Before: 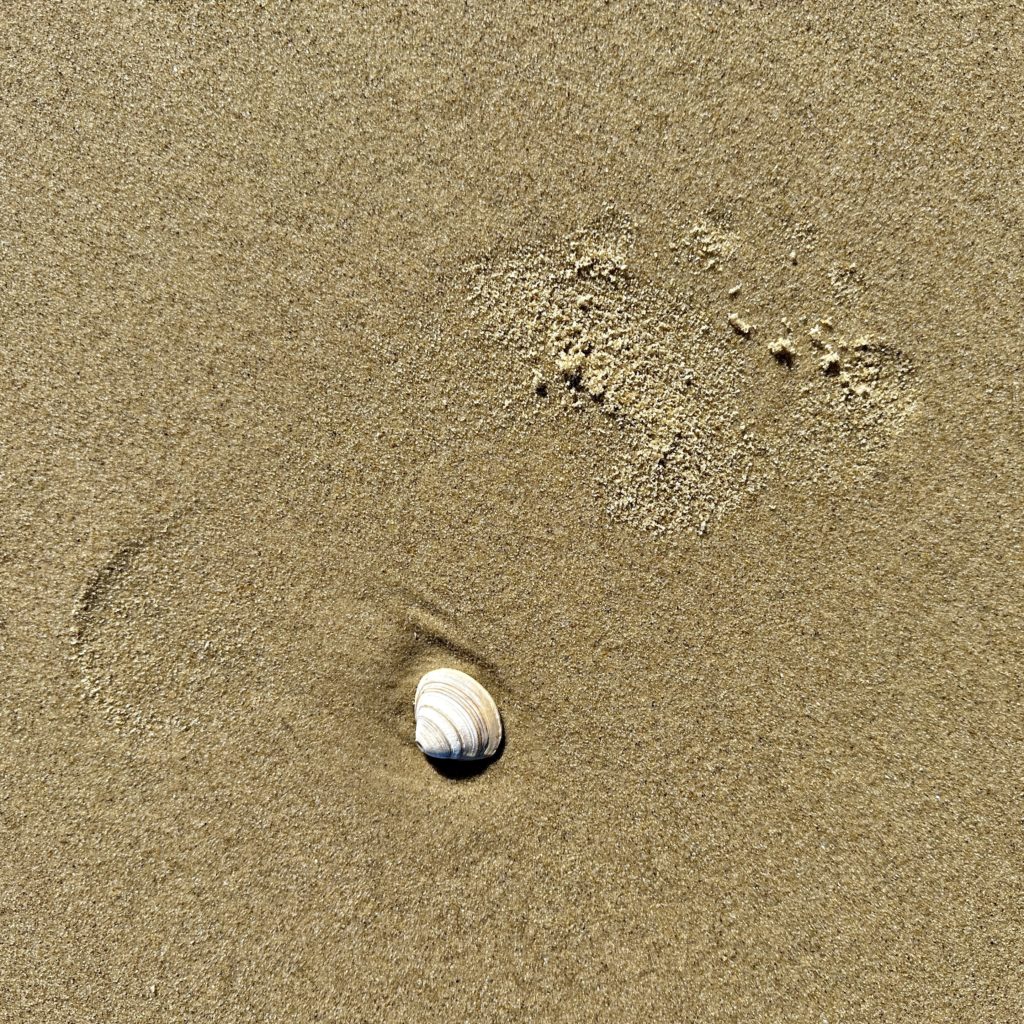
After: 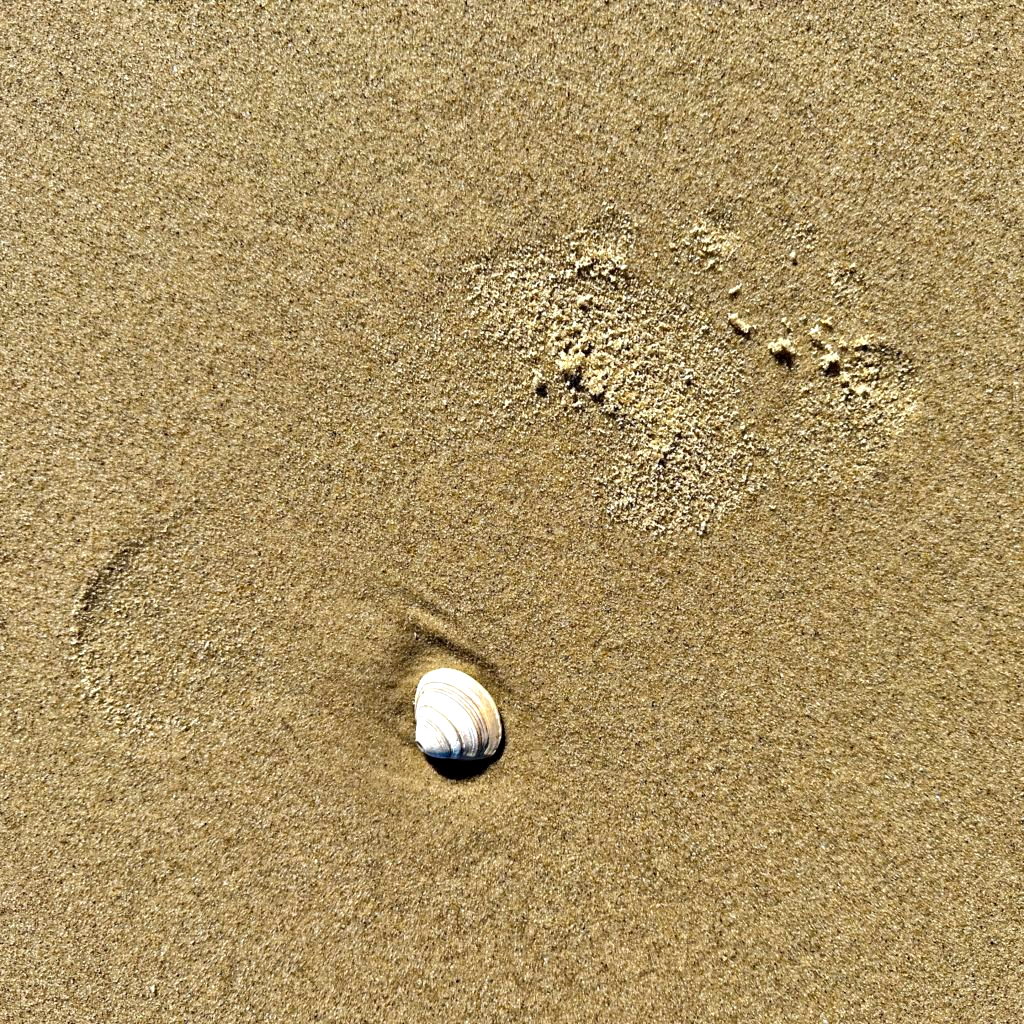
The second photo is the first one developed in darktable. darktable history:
tone equalizer: -8 EV -0.417 EV, -7 EV -0.389 EV, -6 EV -0.333 EV, -5 EV -0.222 EV, -3 EV 0.222 EV, -2 EV 0.333 EV, -1 EV 0.389 EV, +0 EV 0.417 EV, edges refinement/feathering 500, mask exposure compensation -1.57 EV, preserve details no
haze removal: strength 0.29, distance 0.25, compatibility mode true, adaptive false
